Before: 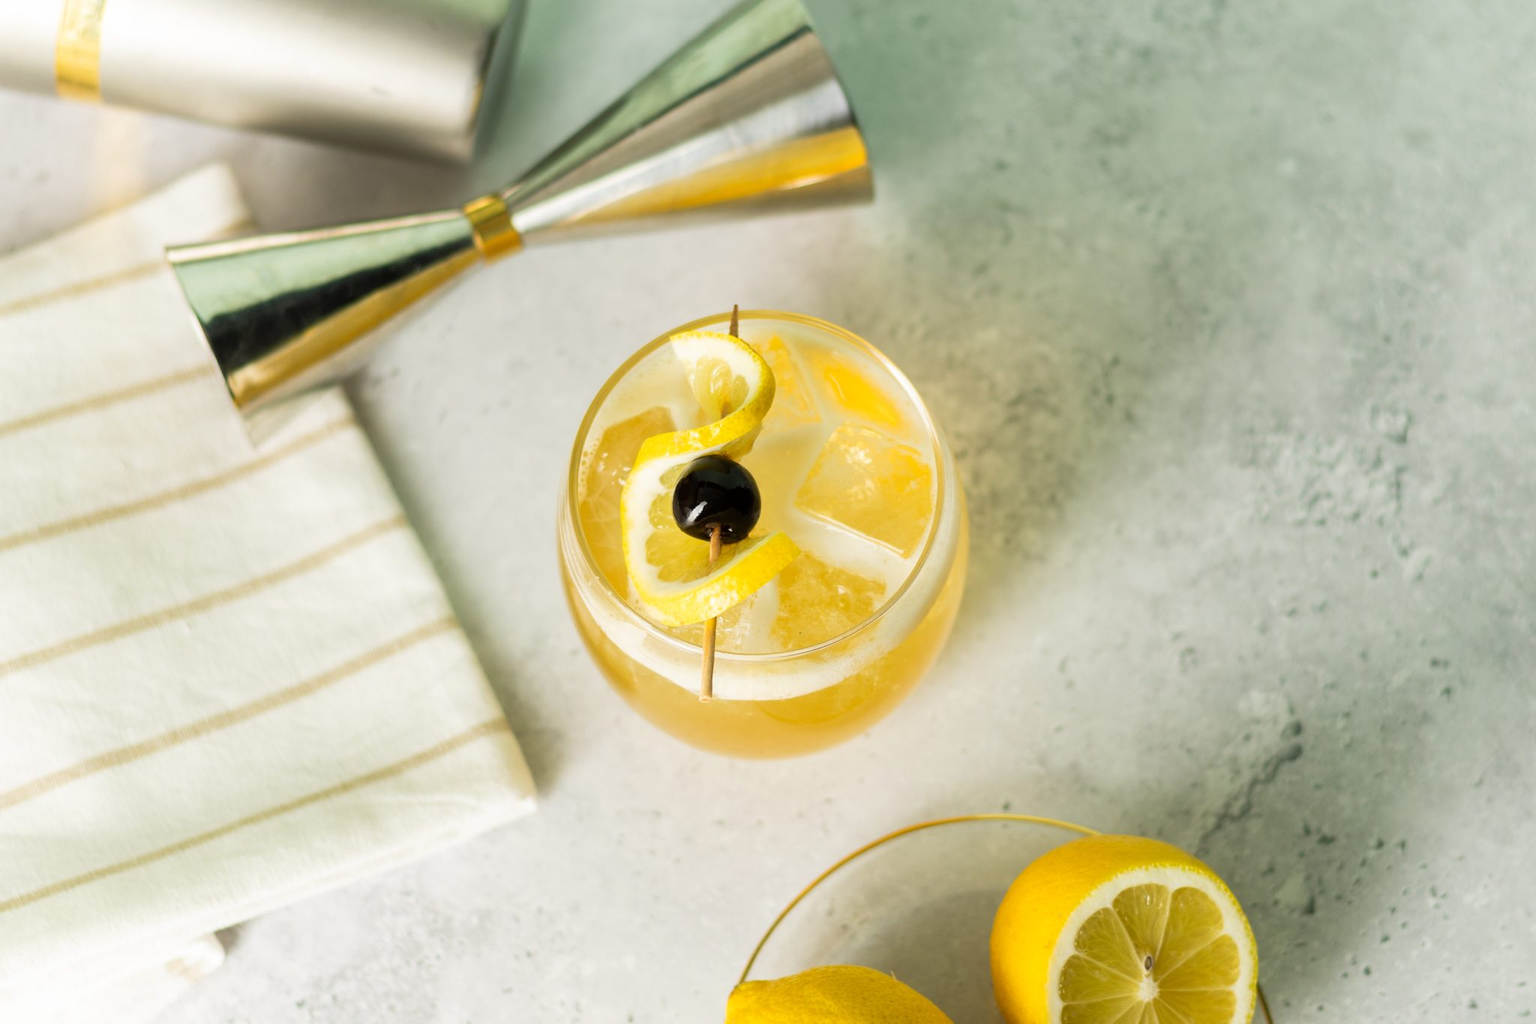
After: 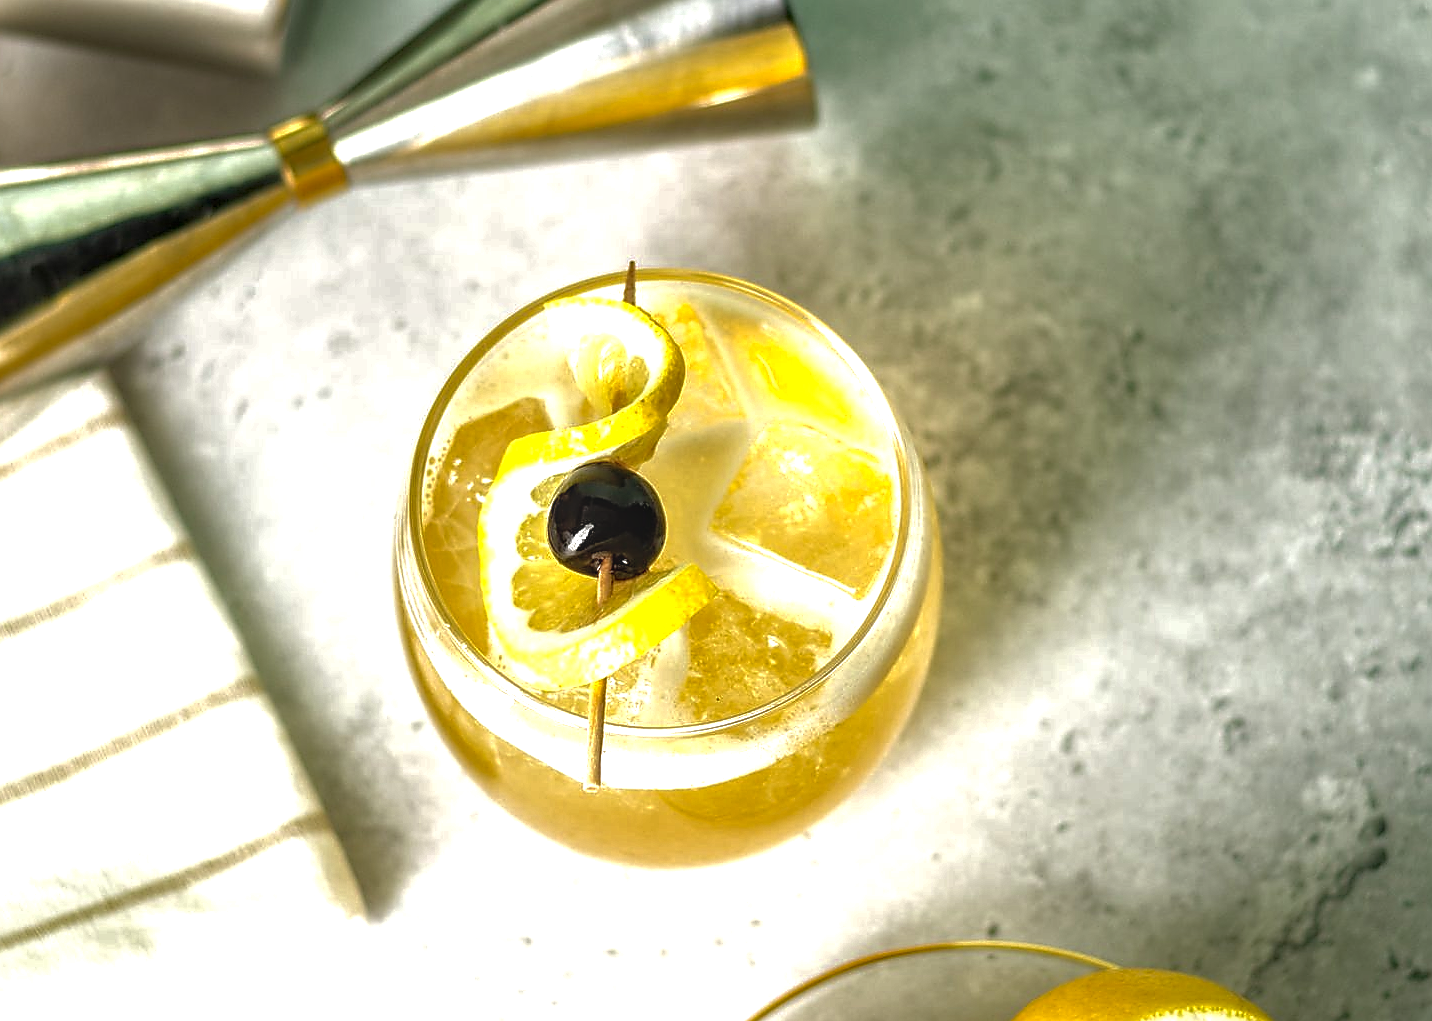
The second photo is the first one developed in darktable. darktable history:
sharpen: radius 1.4, amount 1.25, threshold 0.7
exposure: exposure 0.6 EV, compensate highlight preservation false
crop and rotate: left 17.046%, top 10.659%, right 12.989%, bottom 14.553%
haze removal: compatibility mode true, adaptive false
color correction: highlights a* 0.003, highlights b* -0.283
base curve: curves: ch0 [(0, 0) (0.841, 0.609) (1, 1)]
local contrast: highlights 61%, detail 143%, midtone range 0.428
